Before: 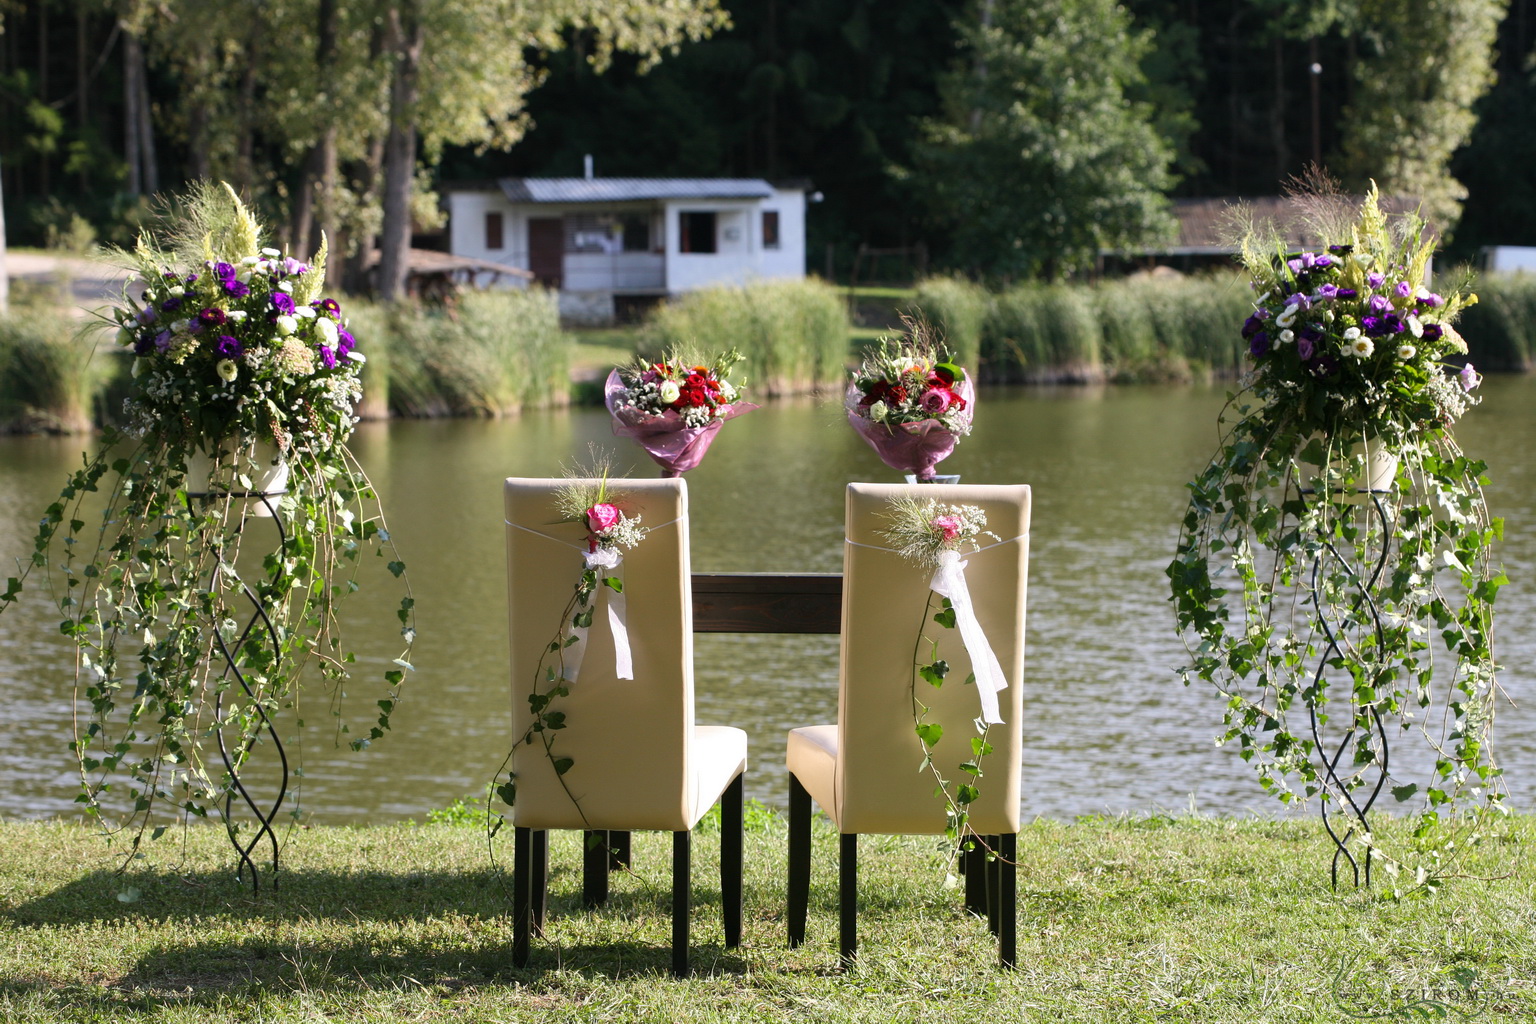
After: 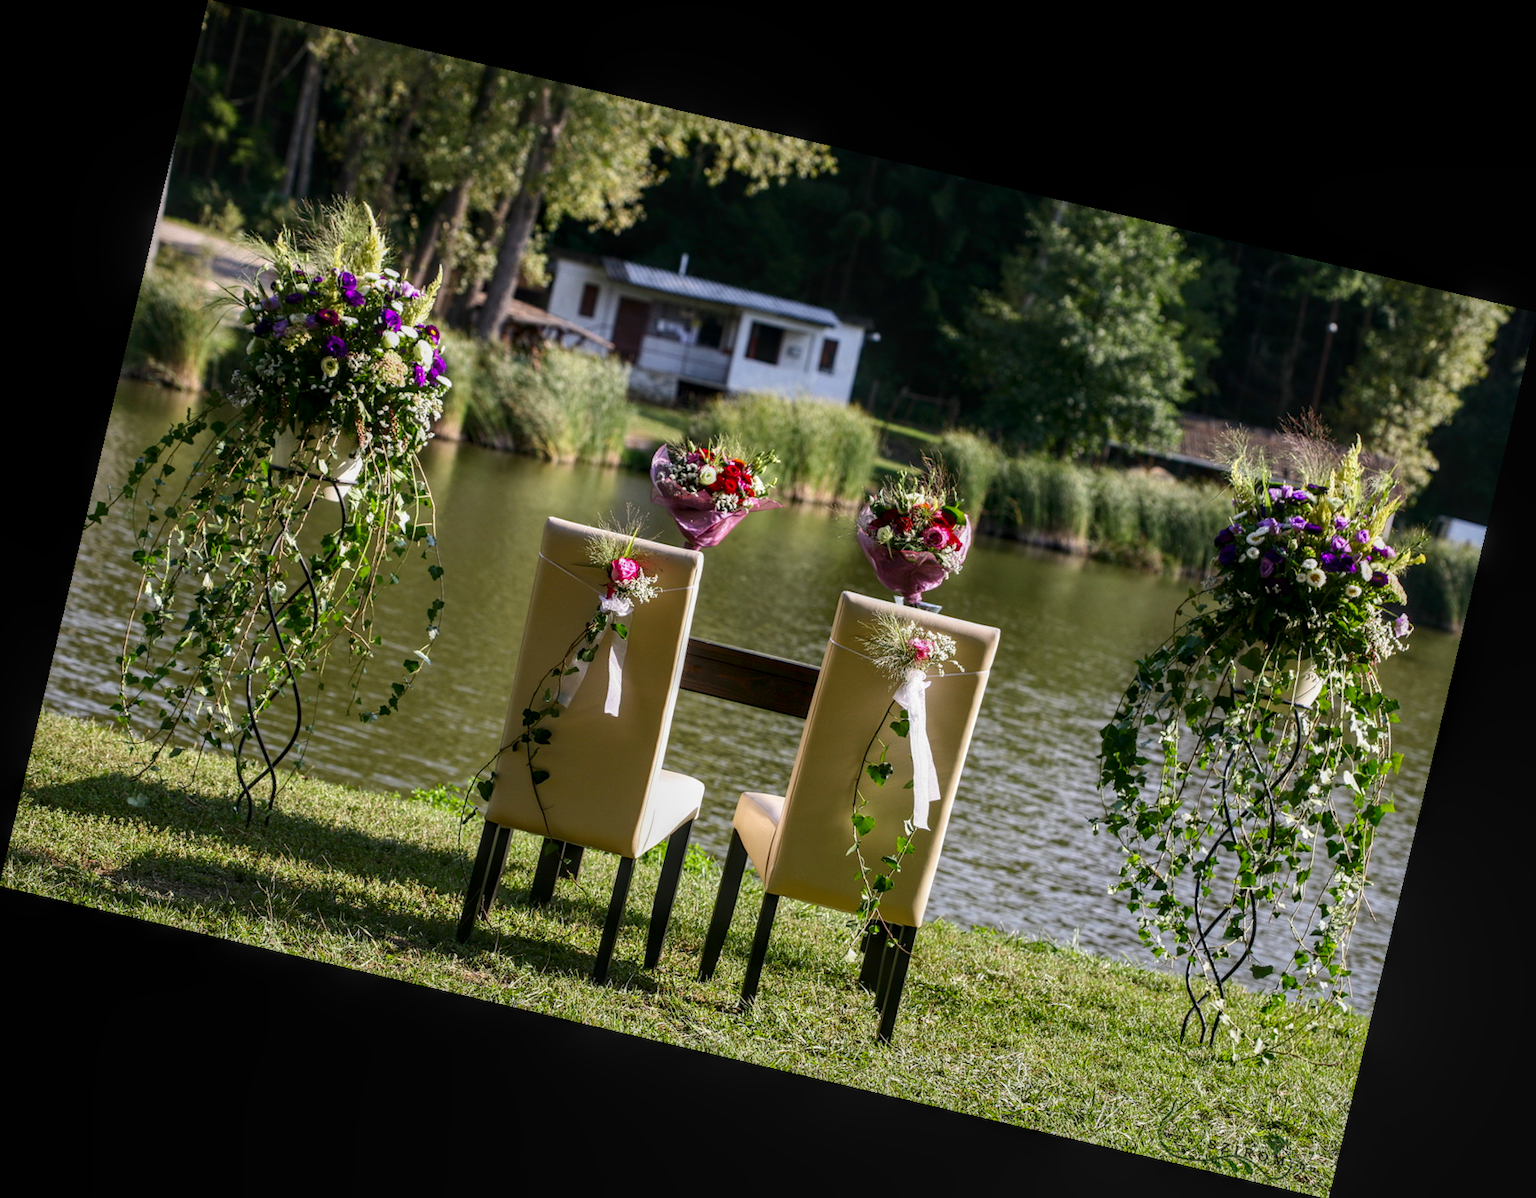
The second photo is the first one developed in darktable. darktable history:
contrast brightness saturation: contrast 0.07, brightness -0.13, saturation 0.06
rotate and perspective: rotation 13.27°, automatic cropping off
color zones: curves: ch1 [(0, 0.525) (0.143, 0.556) (0.286, 0.52) (0.429, 0.5) (0.571, 0.5) (0.714, 0.5) (0.857, 0.503) (1, 0.525)]
local contrast: highlights 0%, shadows 0%, detail 133%
